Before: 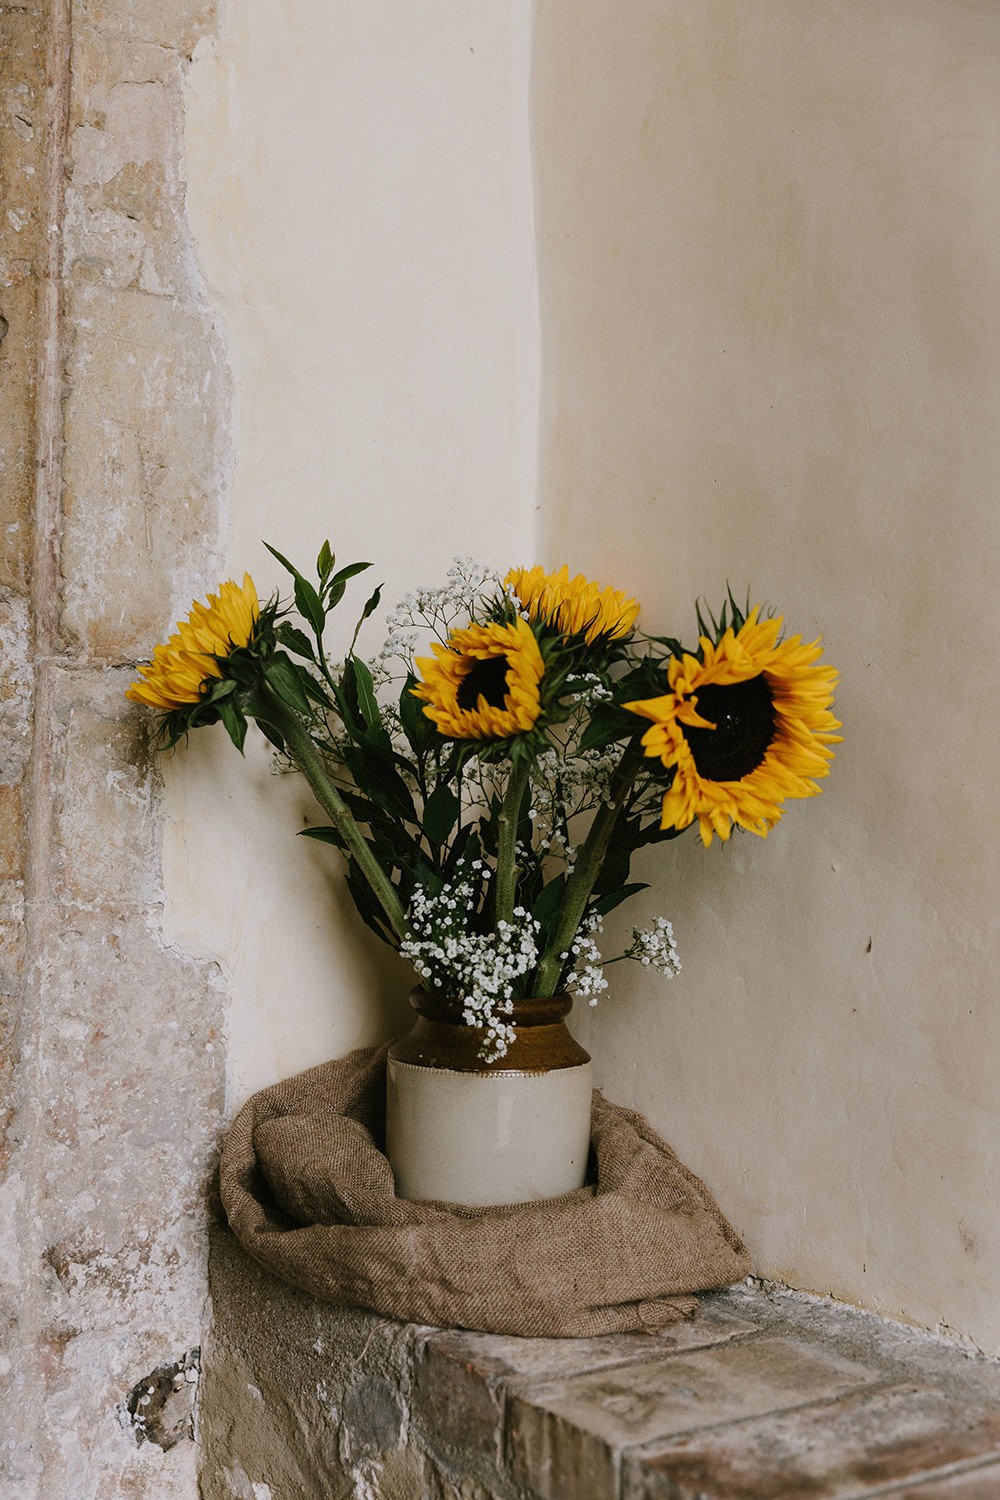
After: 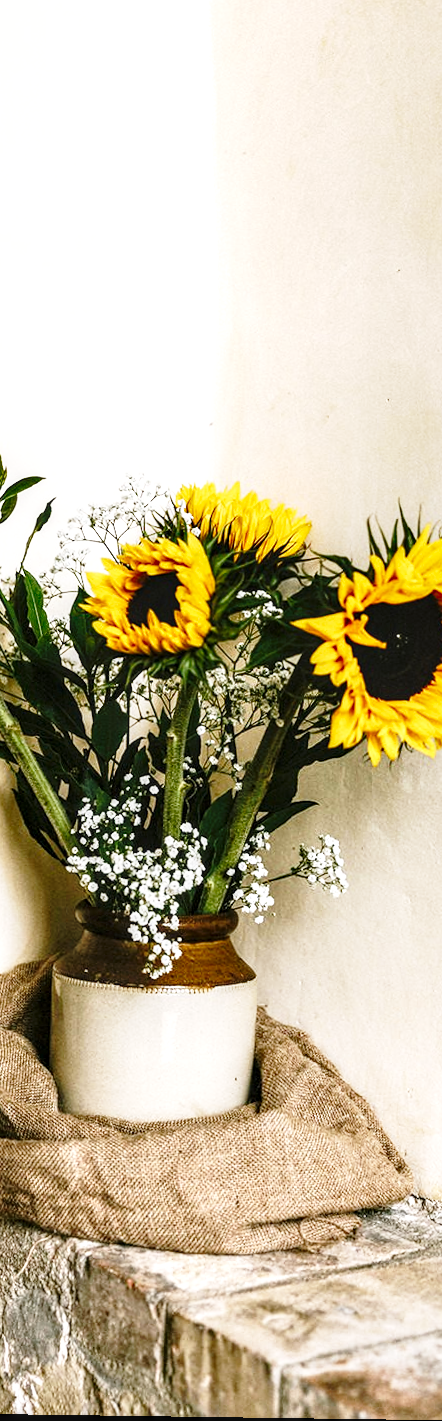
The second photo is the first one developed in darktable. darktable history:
rotate and perspective: rotation 0.8°, automatic cropping off
exposure: black level correction 0, exposure 1.1 EV, compensate exposure bias true, compensate highlight preservation false
crop: left 33.452%, top 6.025%, right 23.155%
local contrast: detail 142%
shadows and highlights: radius 337.17, shadows 29.01, soften with gaussian
base curve: curves: ch0 [(0, 0) (0.028, 0.03) (0.121, 0.232) (0.46, 0.748) (0.859, 0.968) (1, 1)], preserve colors none
